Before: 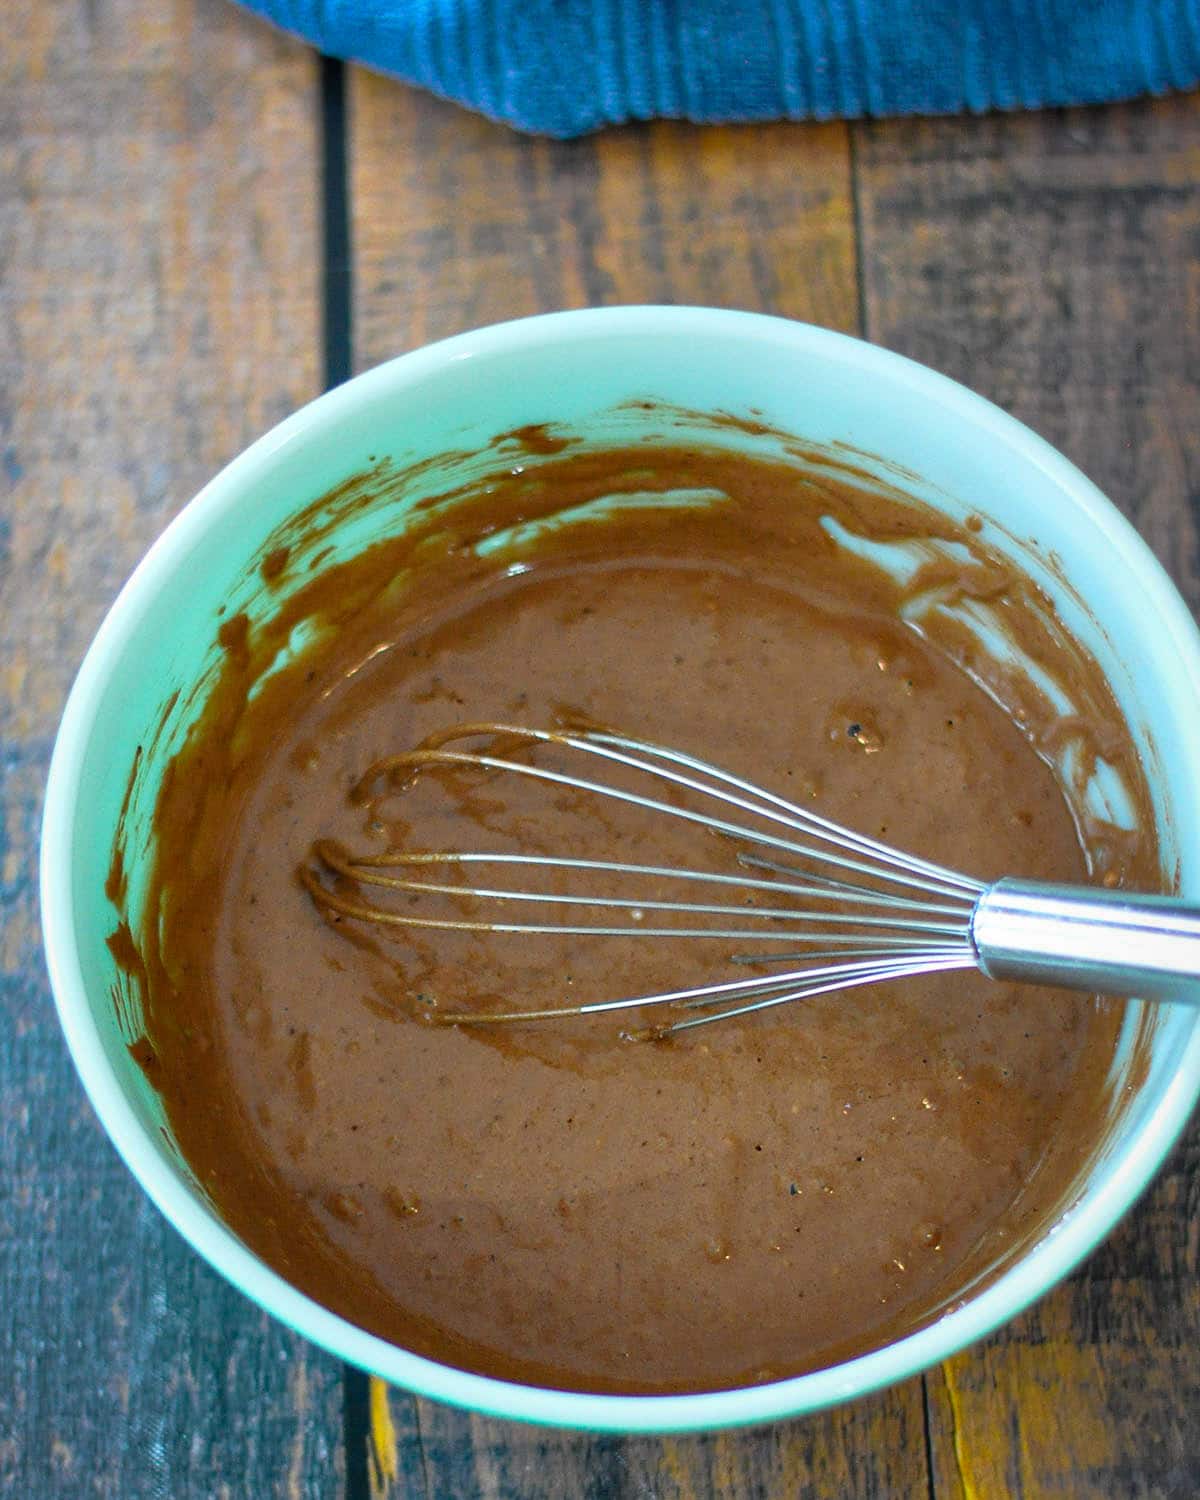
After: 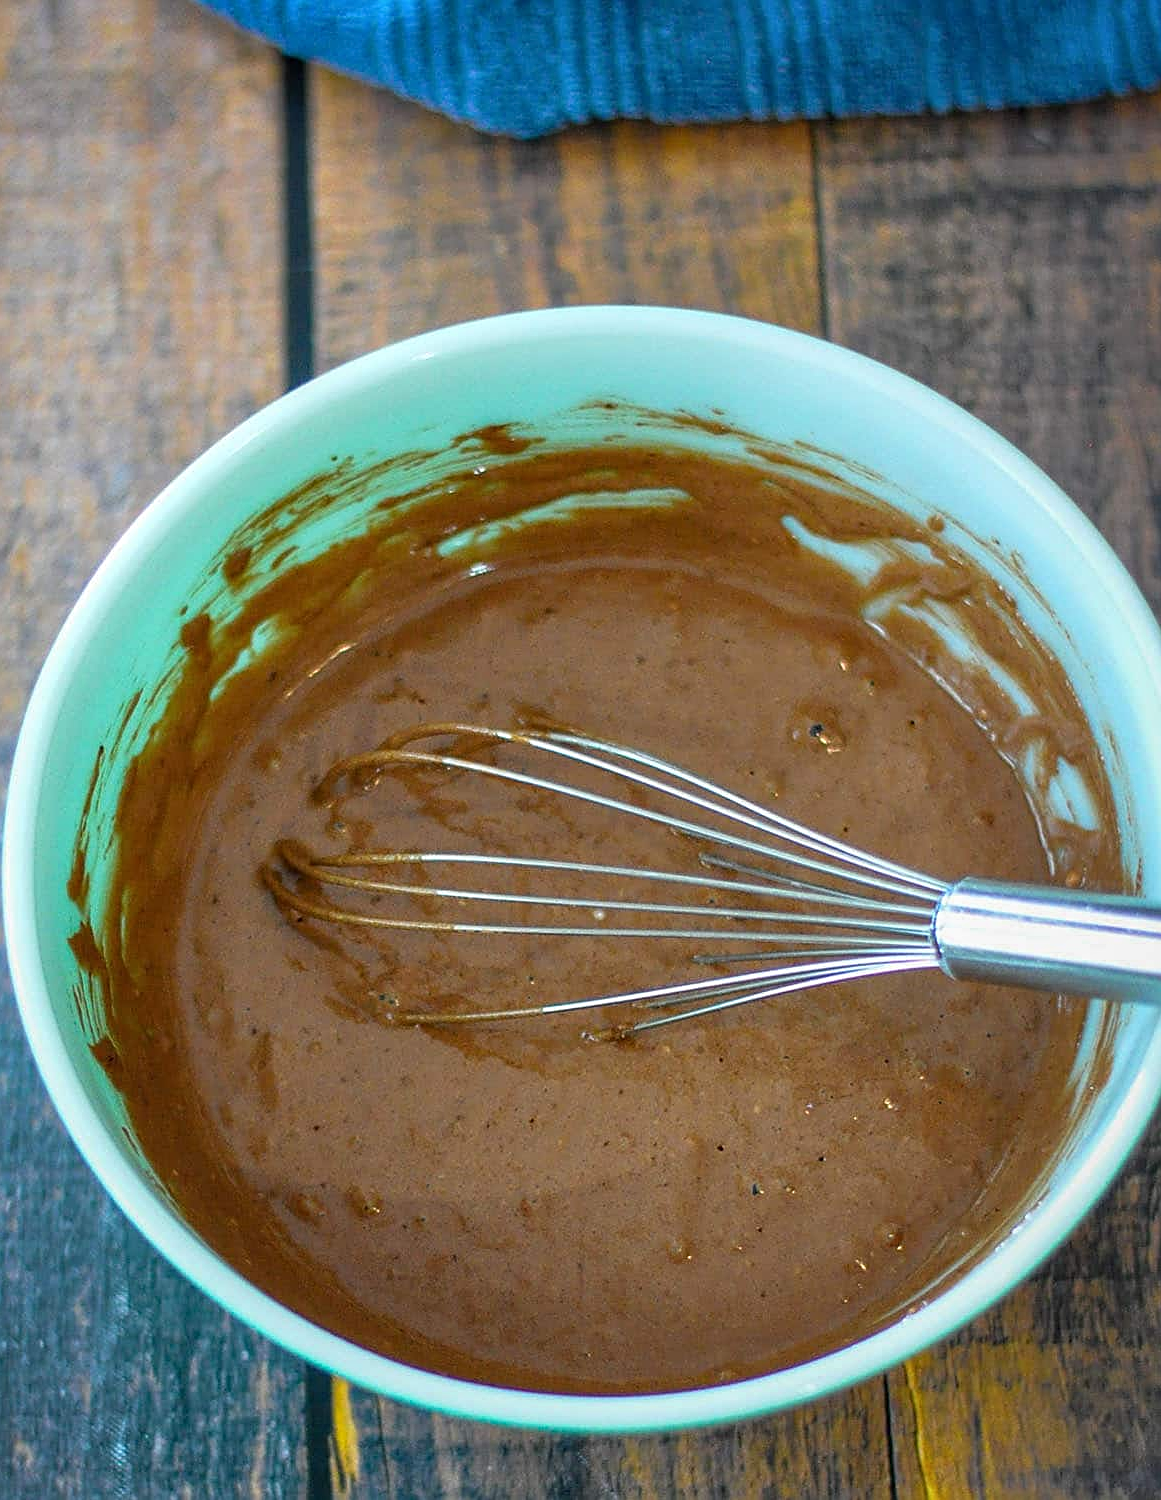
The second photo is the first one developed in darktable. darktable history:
local contrast: detail 110%
crop and rotate: left 3.238%
sharpen: on, module defaults
